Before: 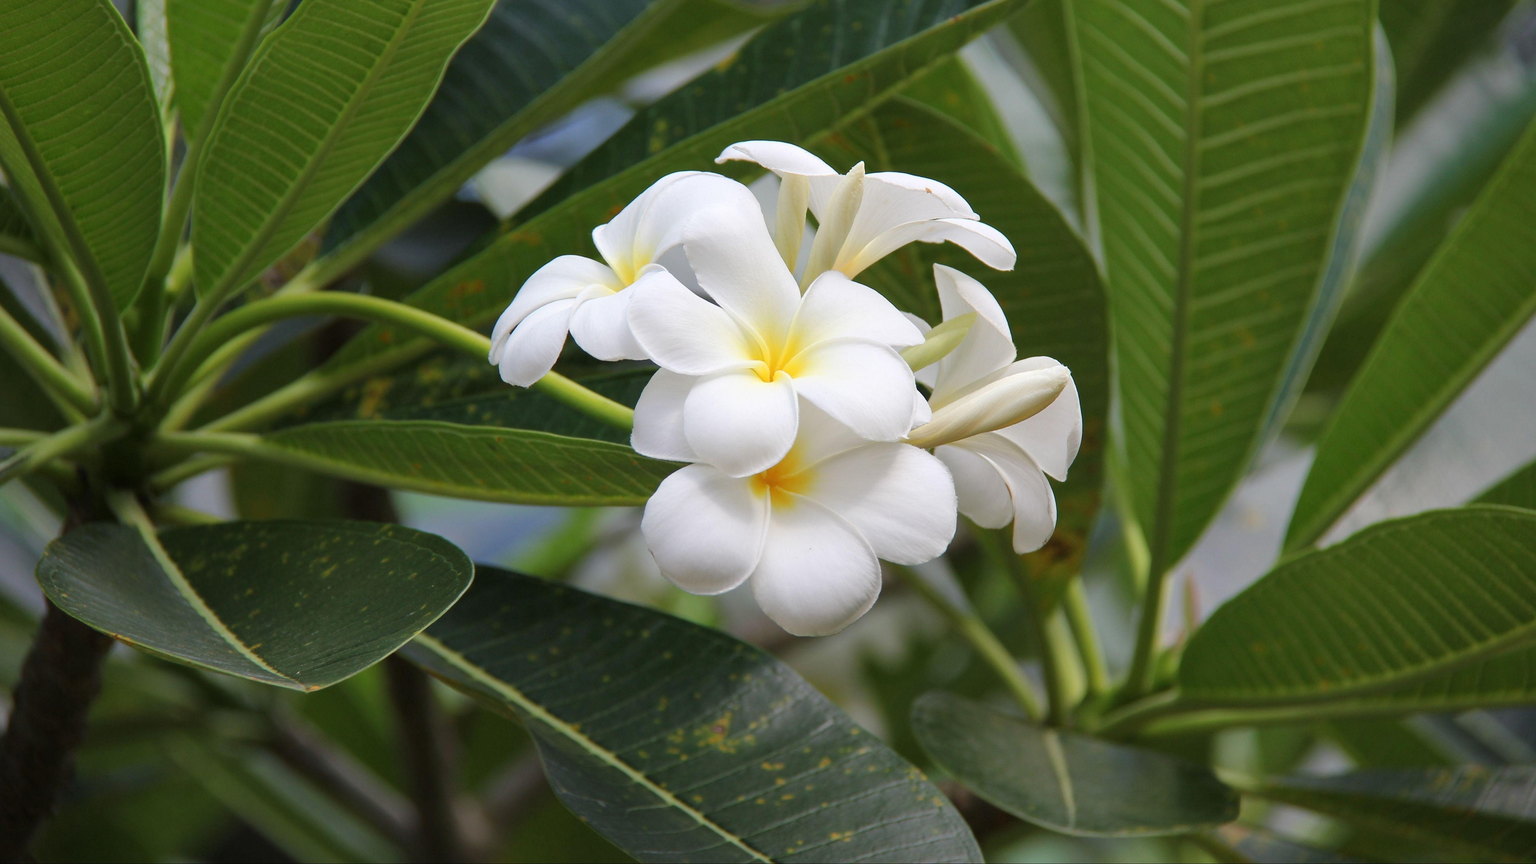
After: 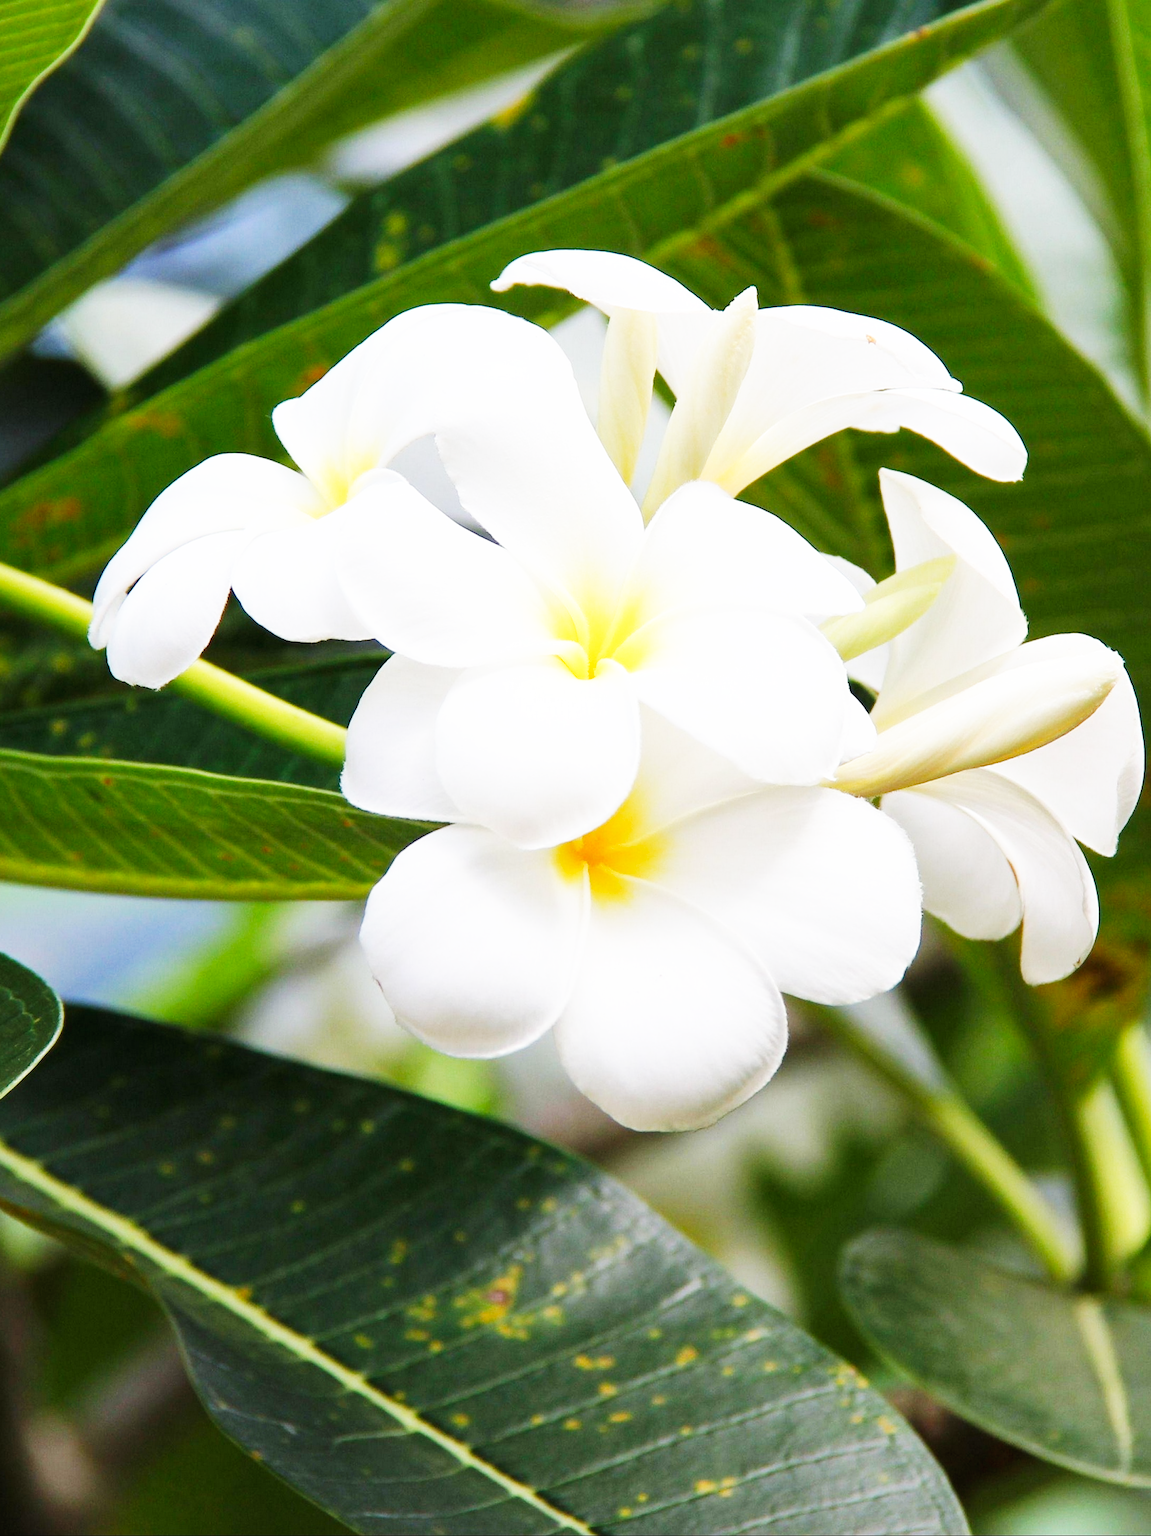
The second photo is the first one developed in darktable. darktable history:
crop: left 28.583%, right 29.231%
base curve: curves: ch0 [(0, 0) (0.007, 0.004) (0.027, 0.03) (0.046, 0.07) (0.207, 0.54) (0.442, 0.872) (0.673, 0.972) (1, 1)], preserve colors none
